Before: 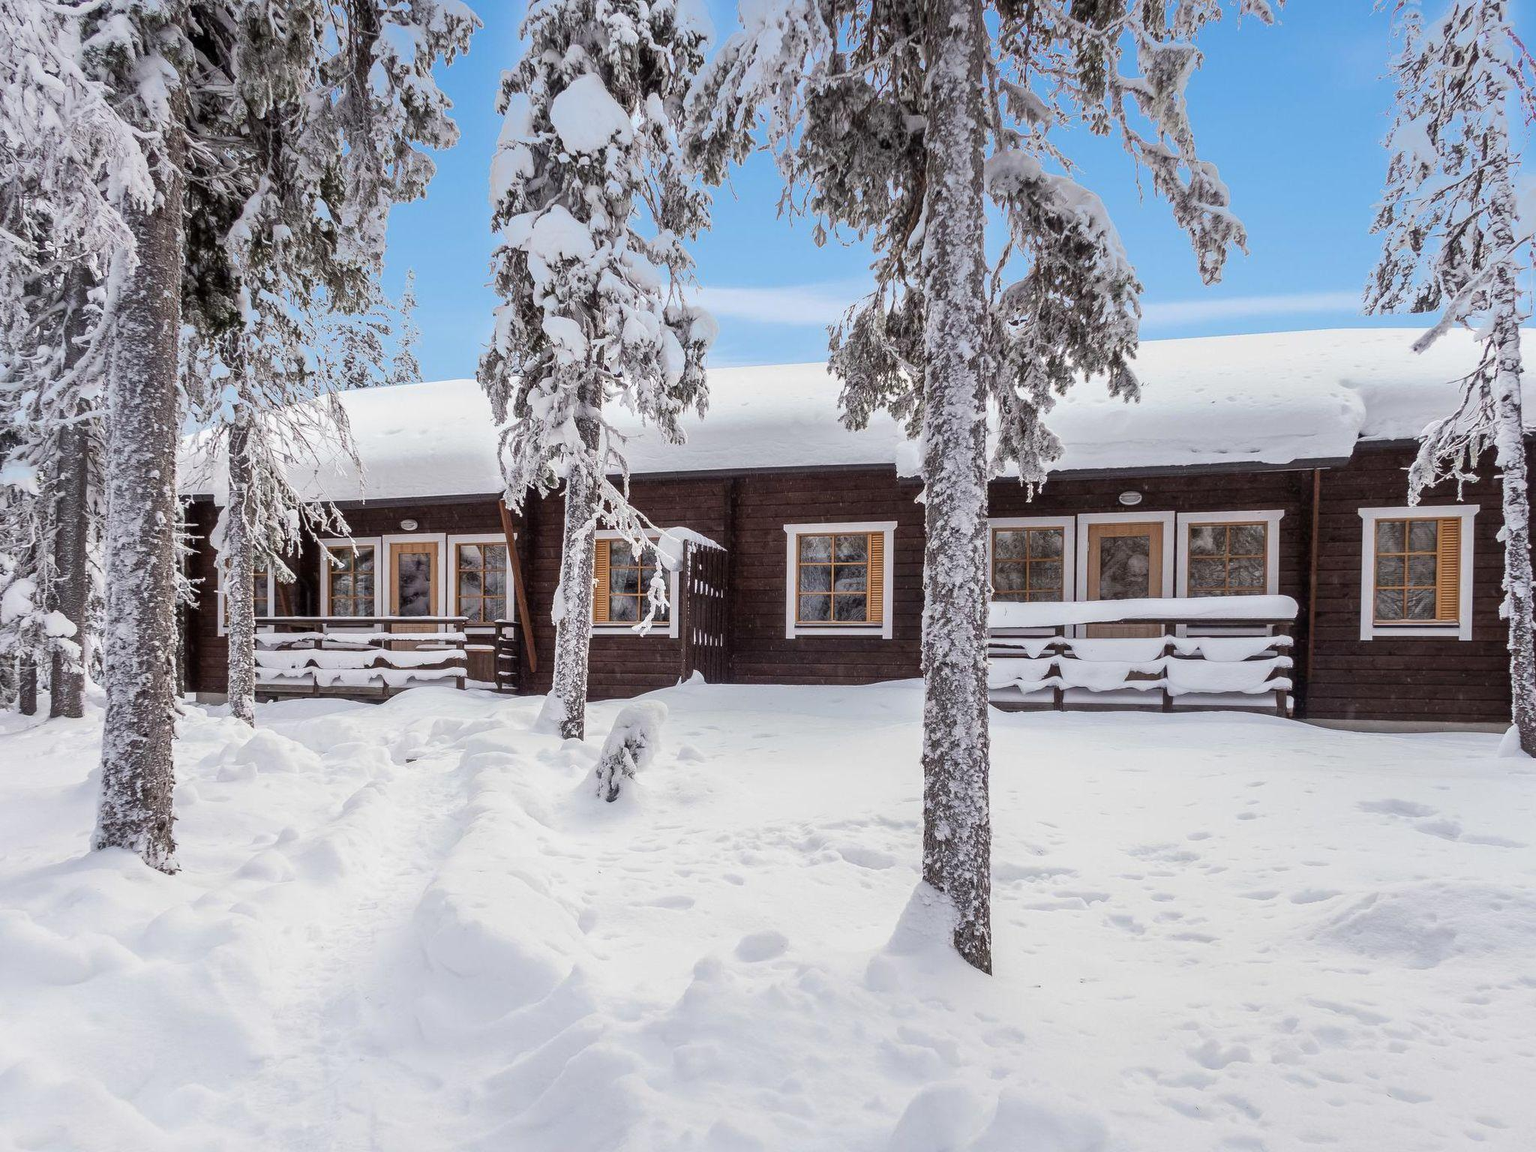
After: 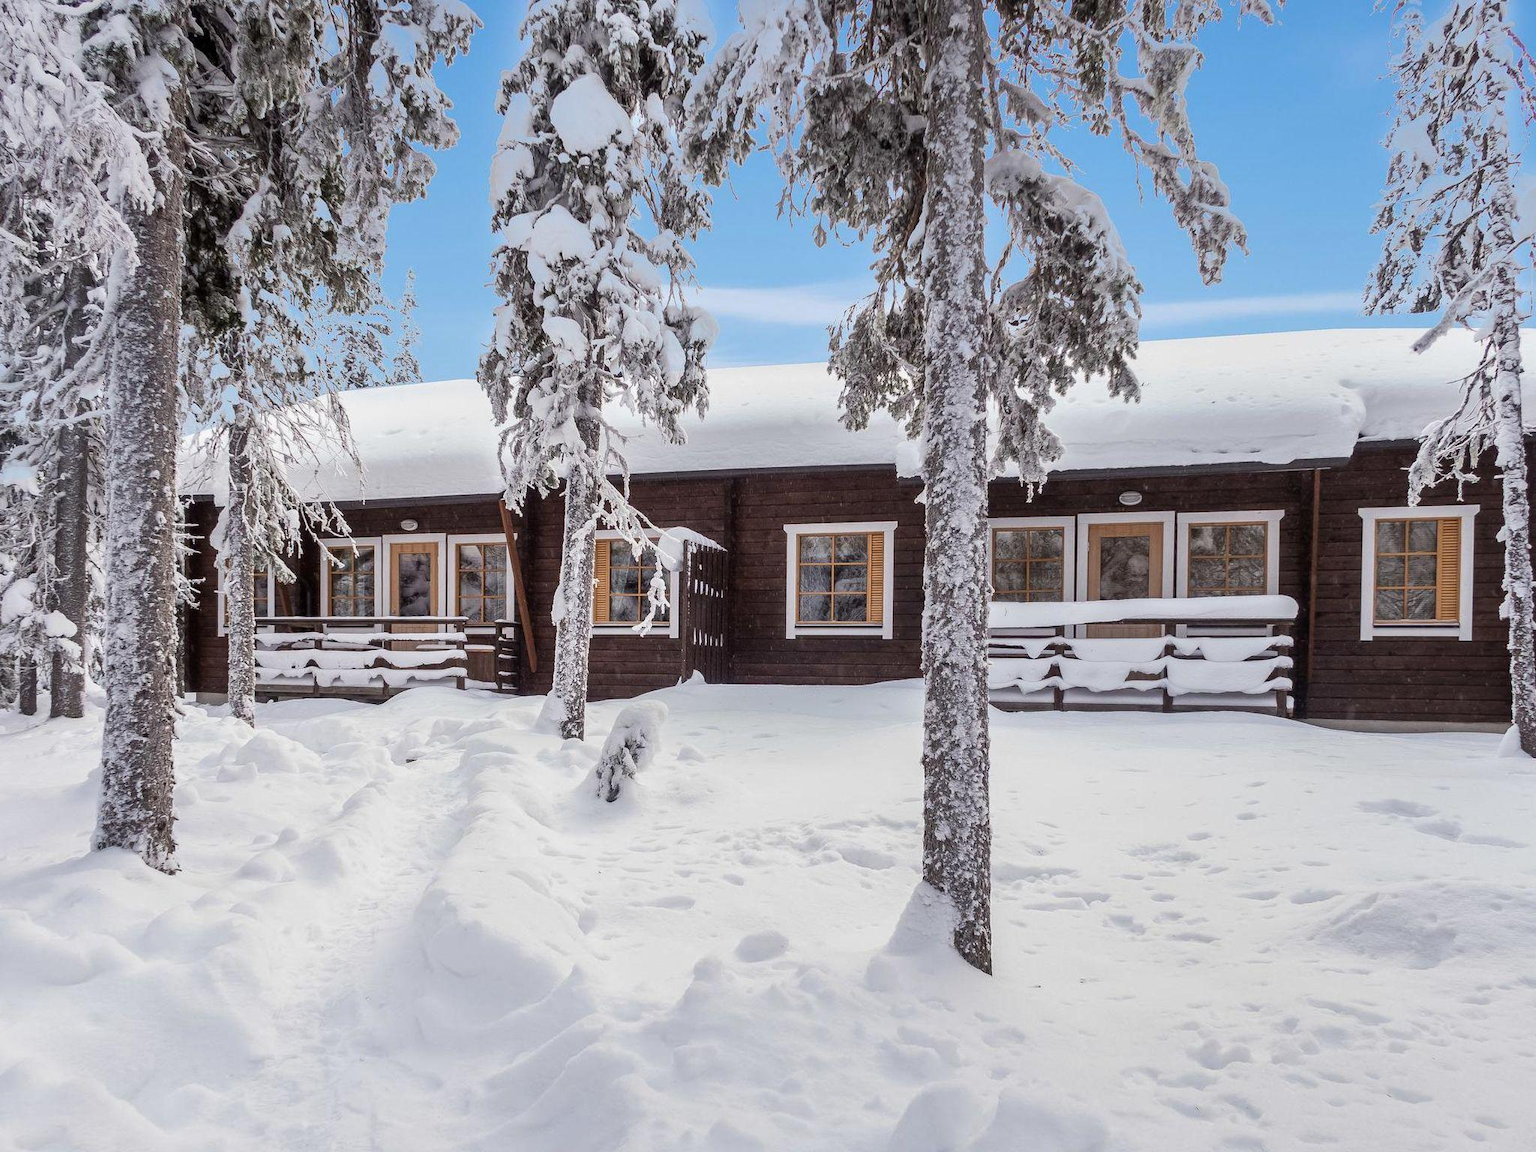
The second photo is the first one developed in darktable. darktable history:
shadows and highlights: shadows 29.4, highlights -29.41, low approximation 0.01, soften with gaussian
